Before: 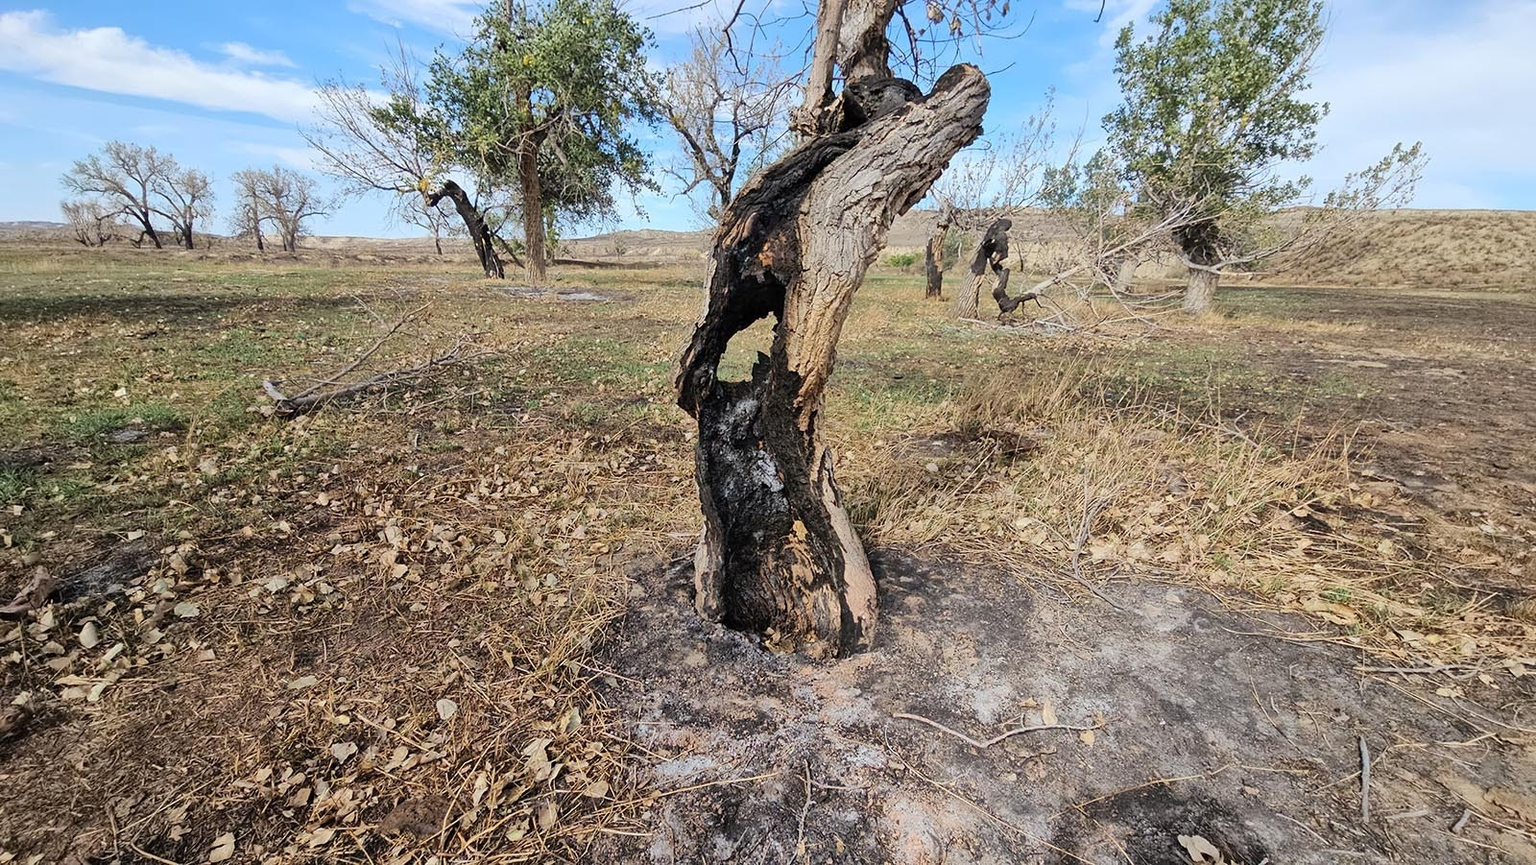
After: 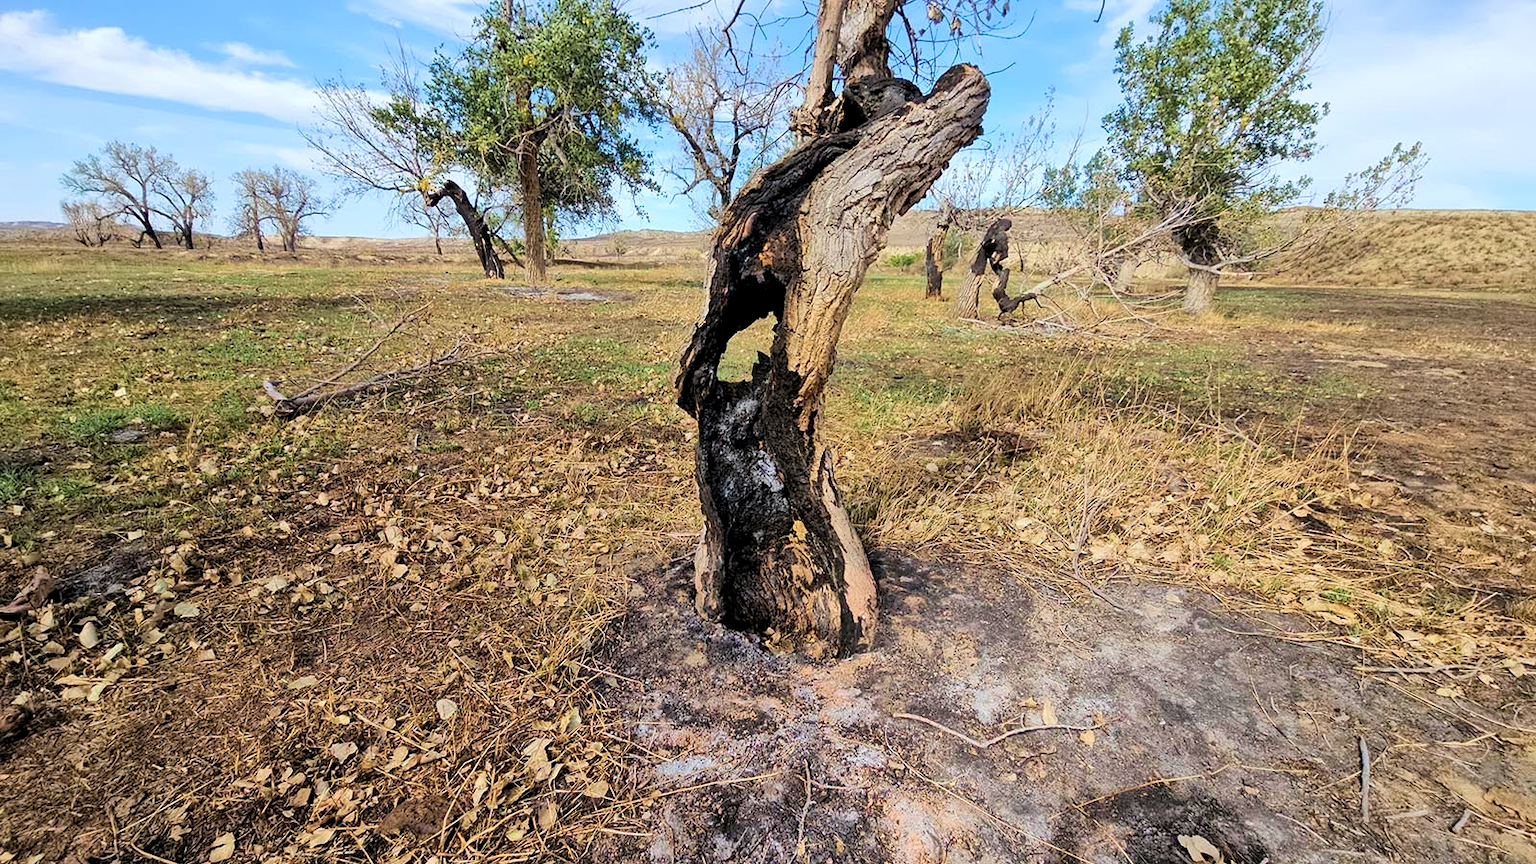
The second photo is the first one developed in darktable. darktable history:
velvia: strength 56.04%
levels: levels [0.073, 0.497, 0.972]
